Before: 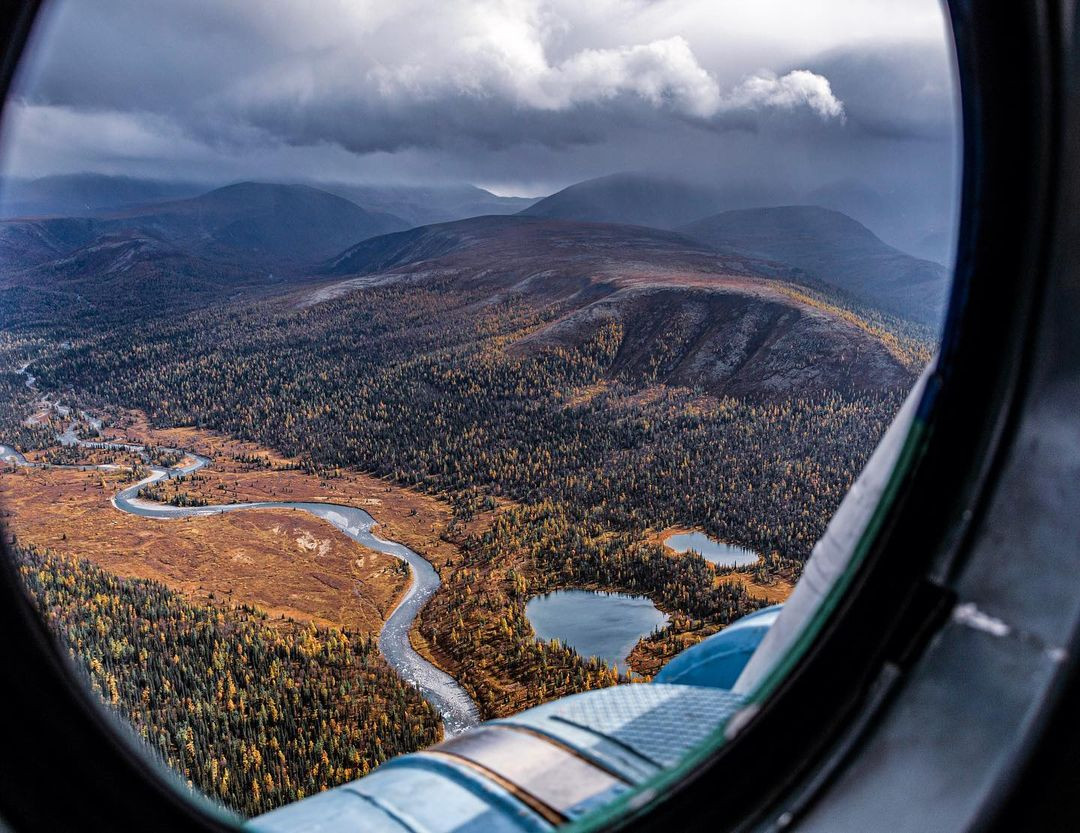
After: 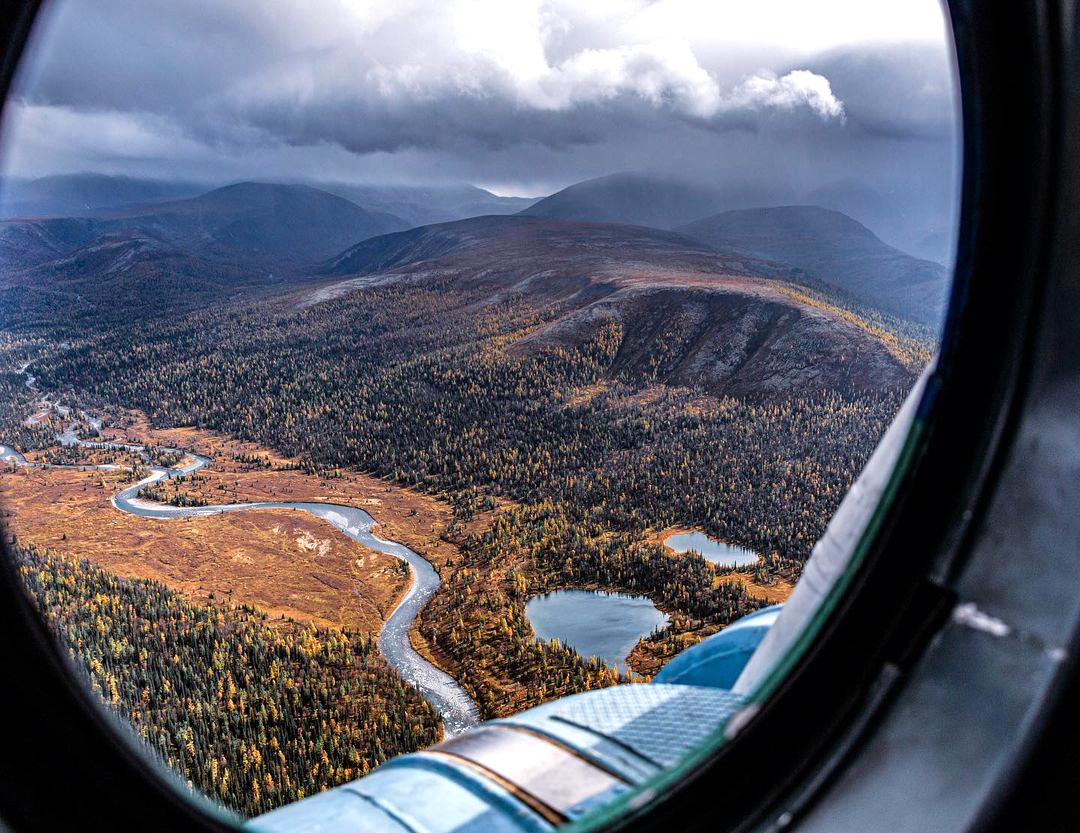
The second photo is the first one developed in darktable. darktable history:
tone equalizer: -8 EV -0.389 EV, -7 EV -0.378 EV, -6 EV -0.319 EV, -5 EV -0.205 EV, -3 EV 0.205 EV, -2 EV 0.33 EV, -1 EV 0.408 EV, +0 EV 0.417 EV
